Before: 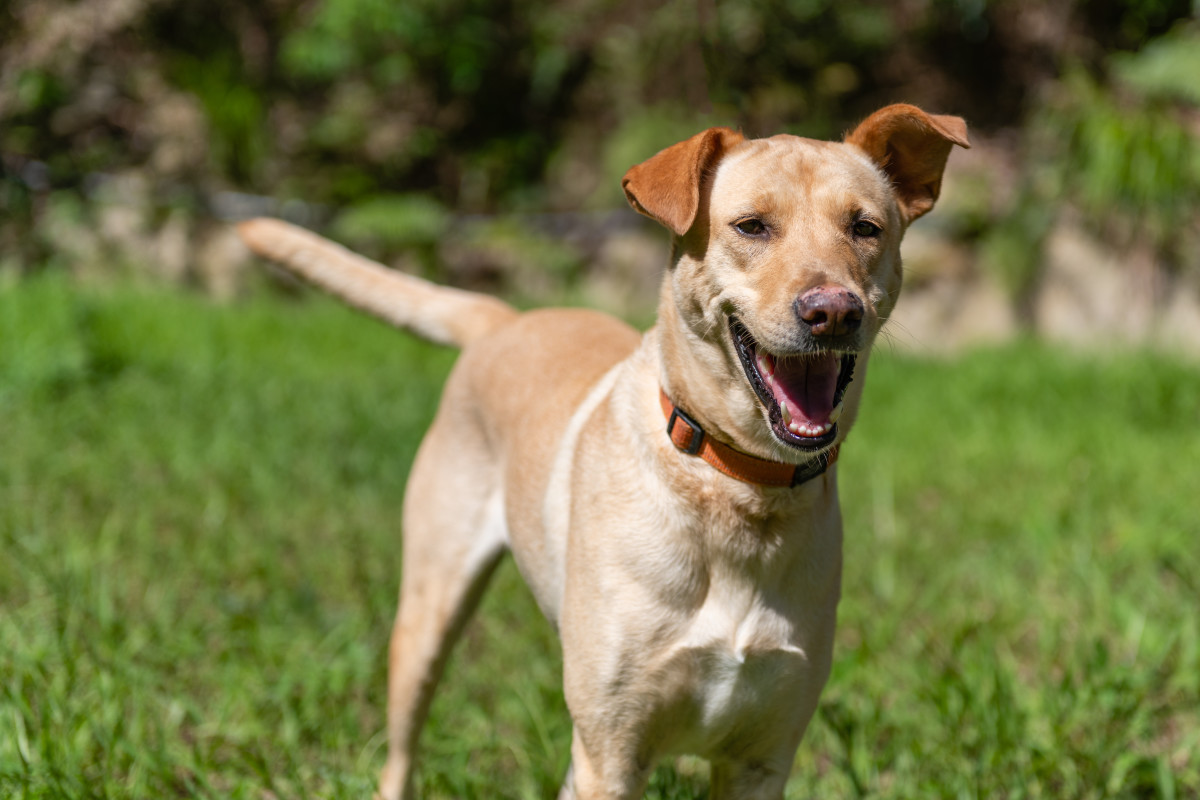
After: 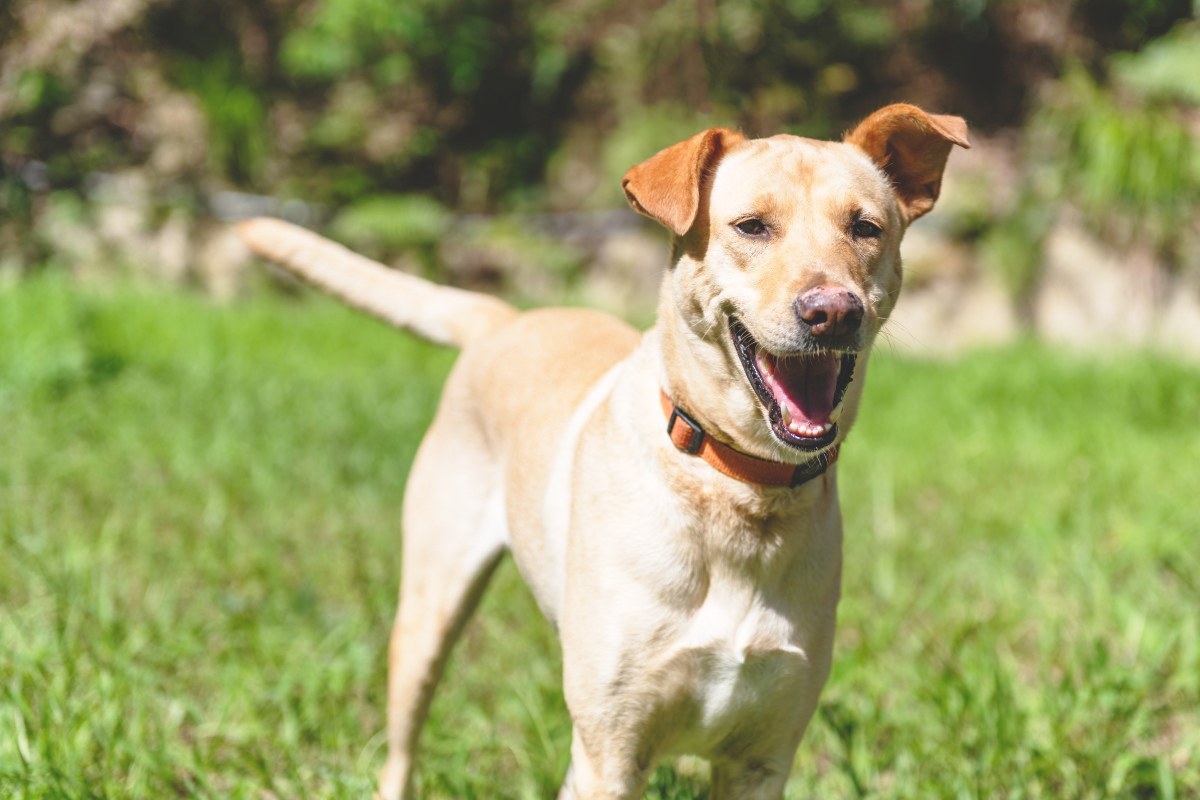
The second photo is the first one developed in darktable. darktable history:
base curve: curves: ch0 [(0, 0) (0.028, 0.03) (0.121, 0.232) (0.46, 0.748) (0.859, 0.968) (1, 1)], preserve colors none
exposure: black level correction -0.023, exposure -0.039 EV, compensate highlight preservation false
